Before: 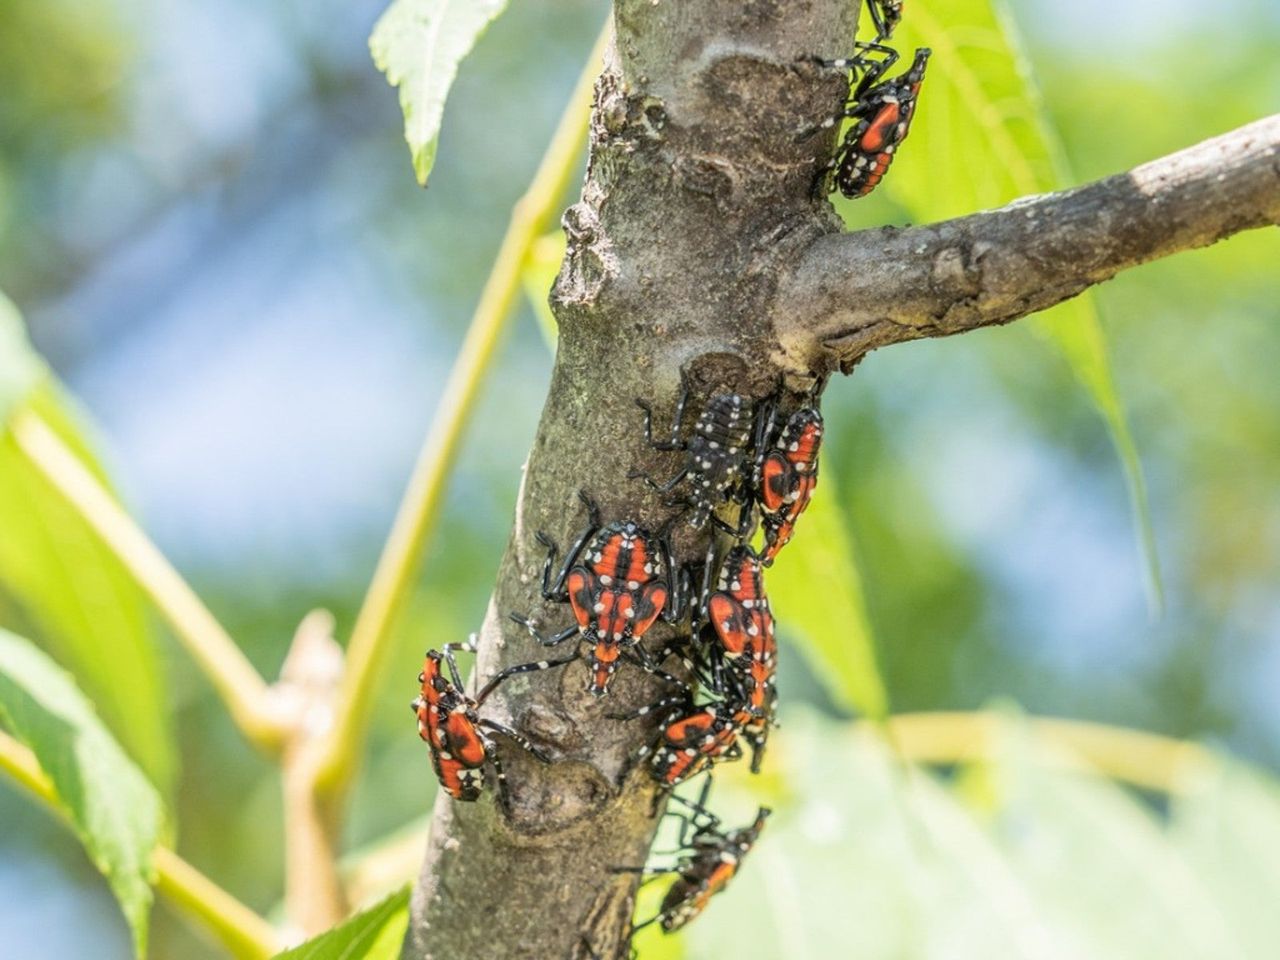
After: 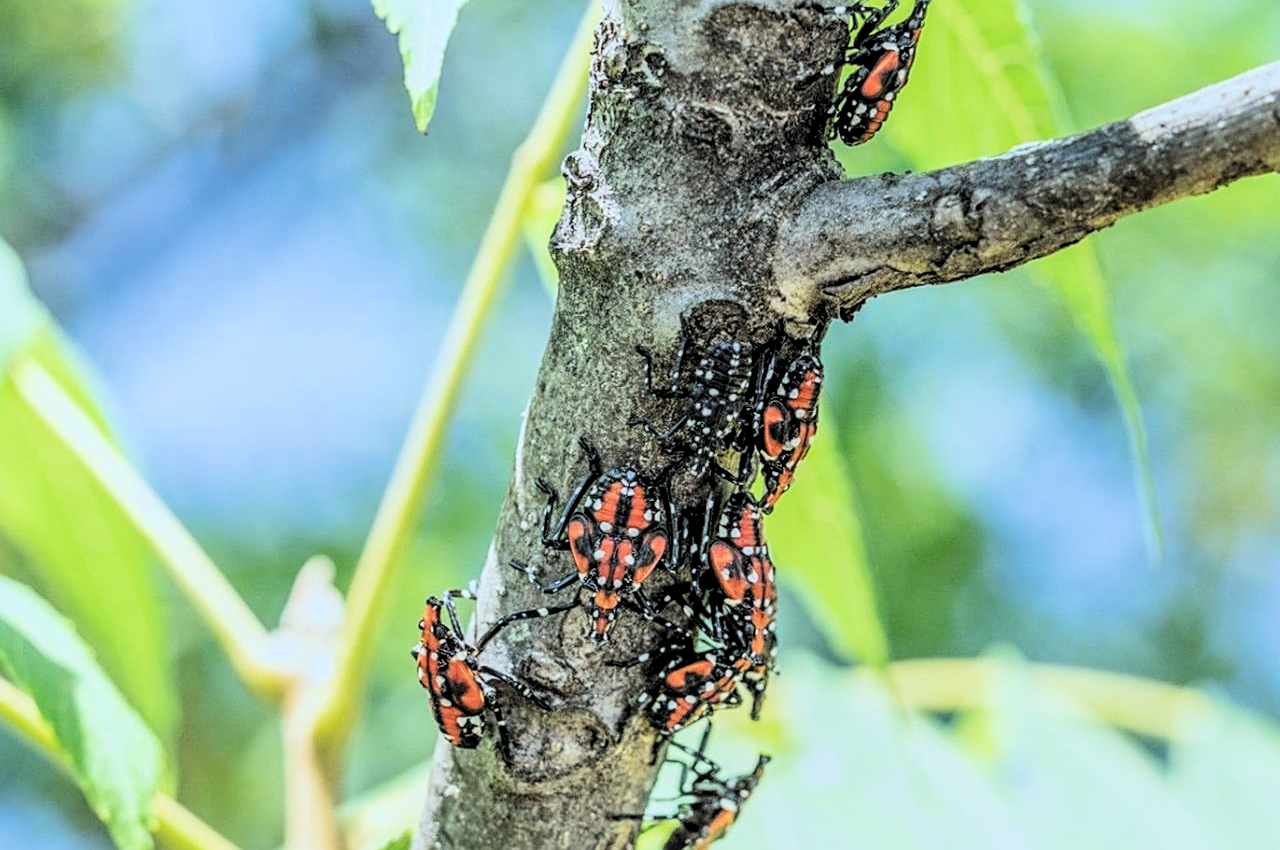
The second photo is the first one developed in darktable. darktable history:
crop and rotate: top 5.534%, bottom 5.906%
color calibration: illuminant Planckian (black body), x 0.378, y 0.374, temperature 4053.41 K
exposure: exposure 0.201 EV, compensate highlight preservation false
local contrast: detail 130%
filmic rgb: black relative exposure -5.02 EV, white relative exposure 3.97 EV, hardness 2.88, contrast 1.387, highlights saturation mix -30.88%, color science v6 (2022)
sharpen: on, module defaults
